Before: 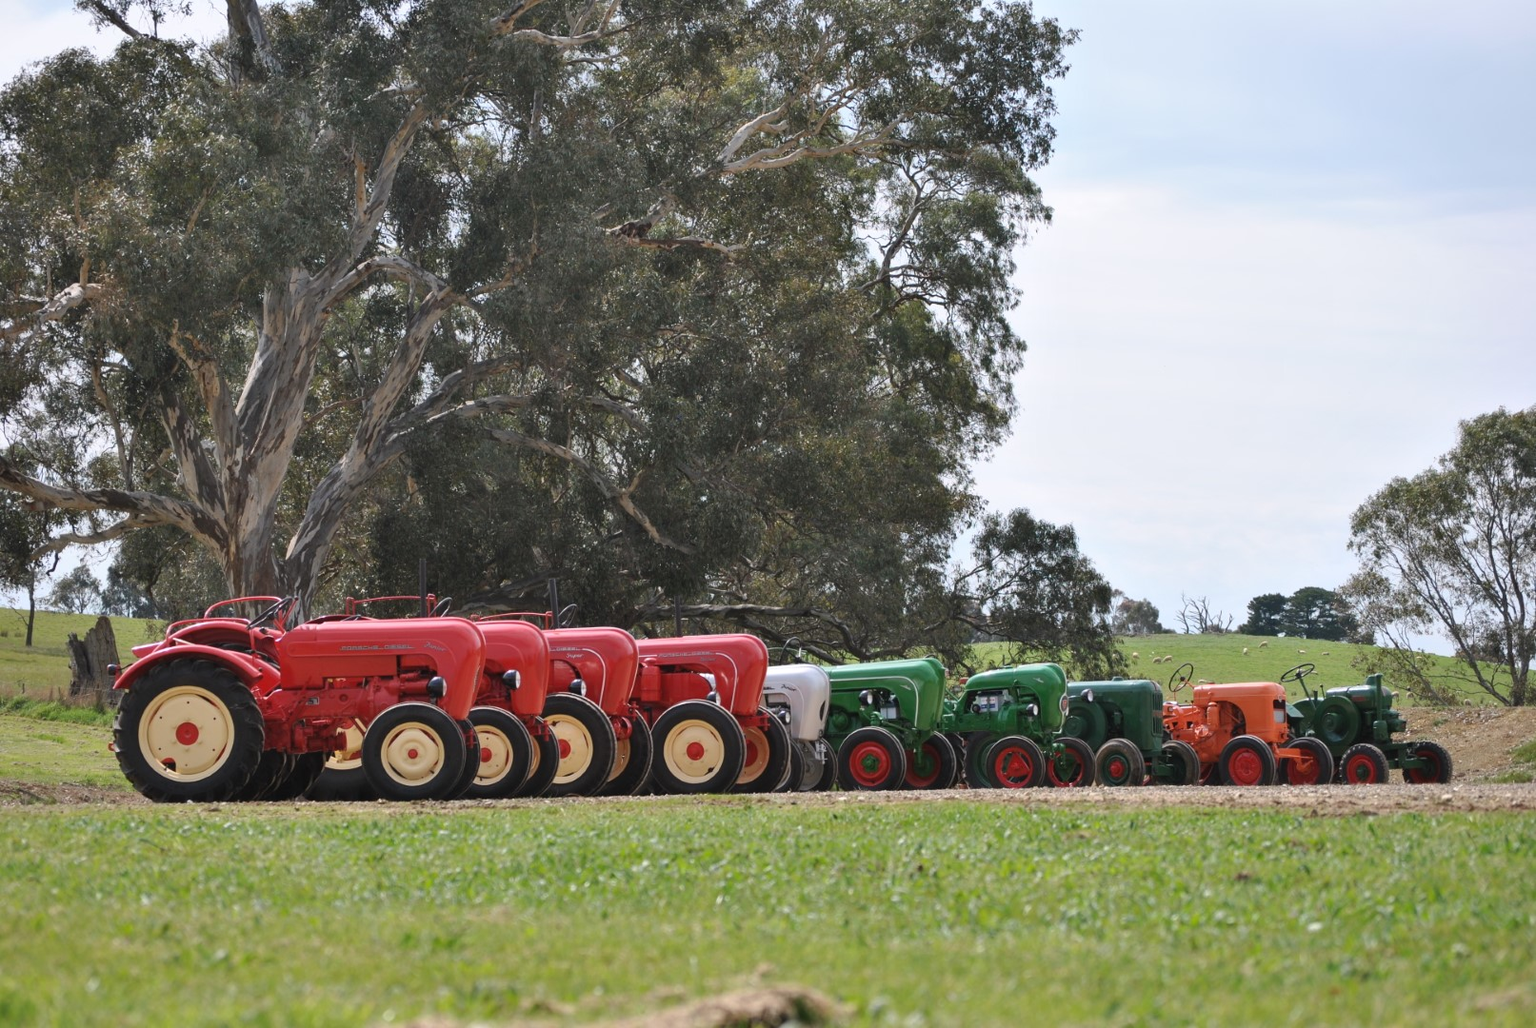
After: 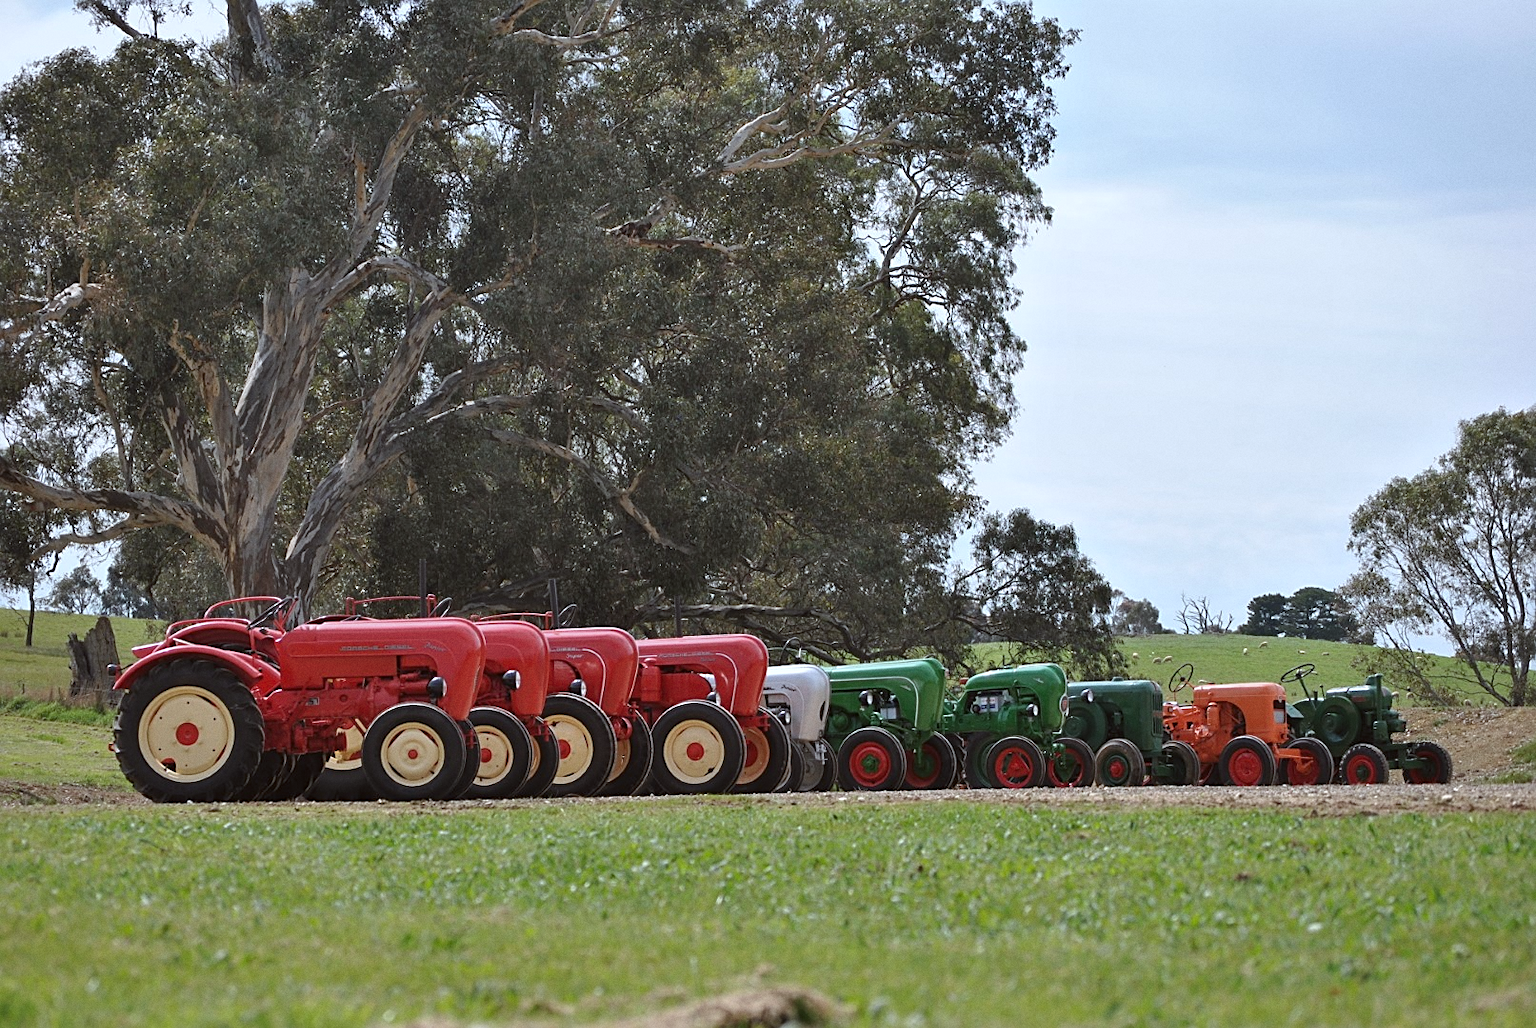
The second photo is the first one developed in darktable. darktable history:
white balance: red 0.98, blue 1.034
tone equalizer: on, module defaults
base curve: curves: ch0 [(0, 0) (0.74, 0.67) (1, 1)]
grain: coarseness 0.09 ISO, strength 16.61%
sharpen: on, module defaults
color correction: highlights a* -2.73, highlights b* -2.09, shadows a* 2.41, shadows b* 2.73
